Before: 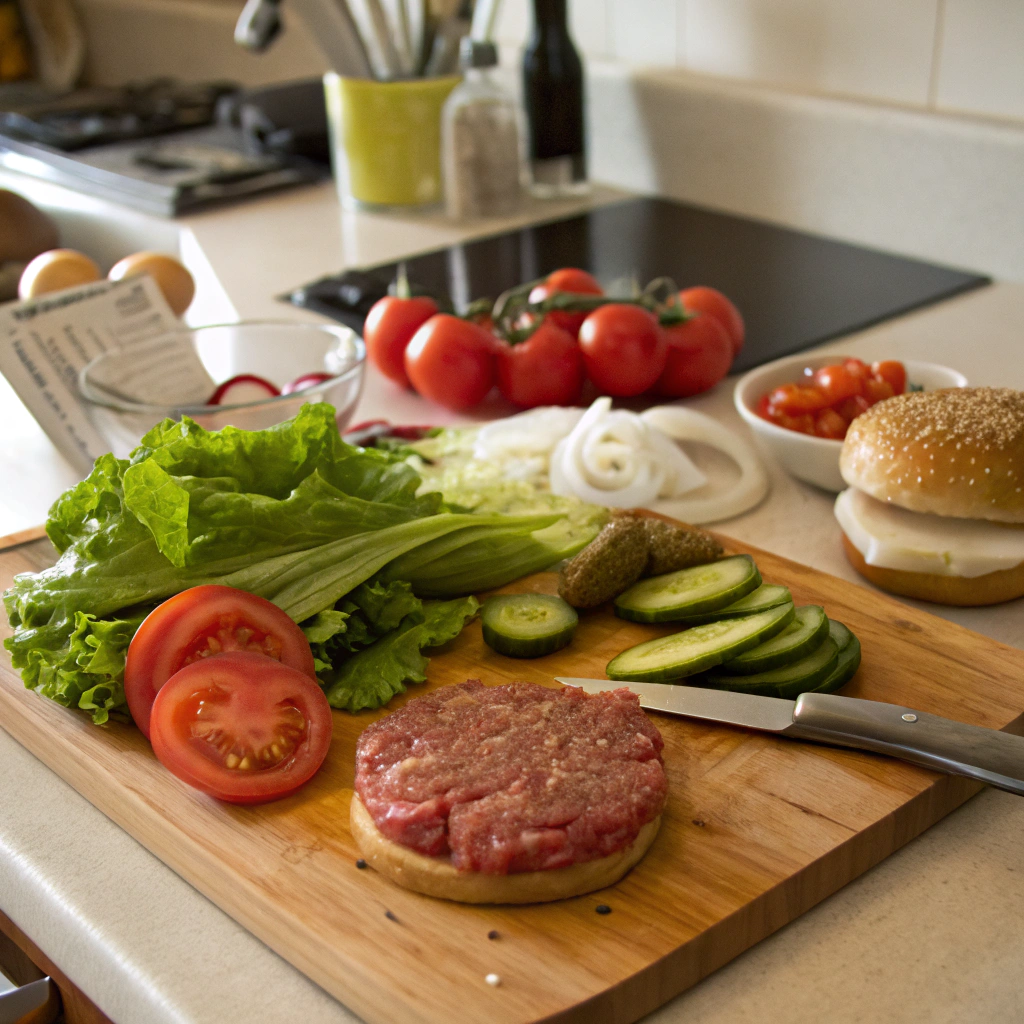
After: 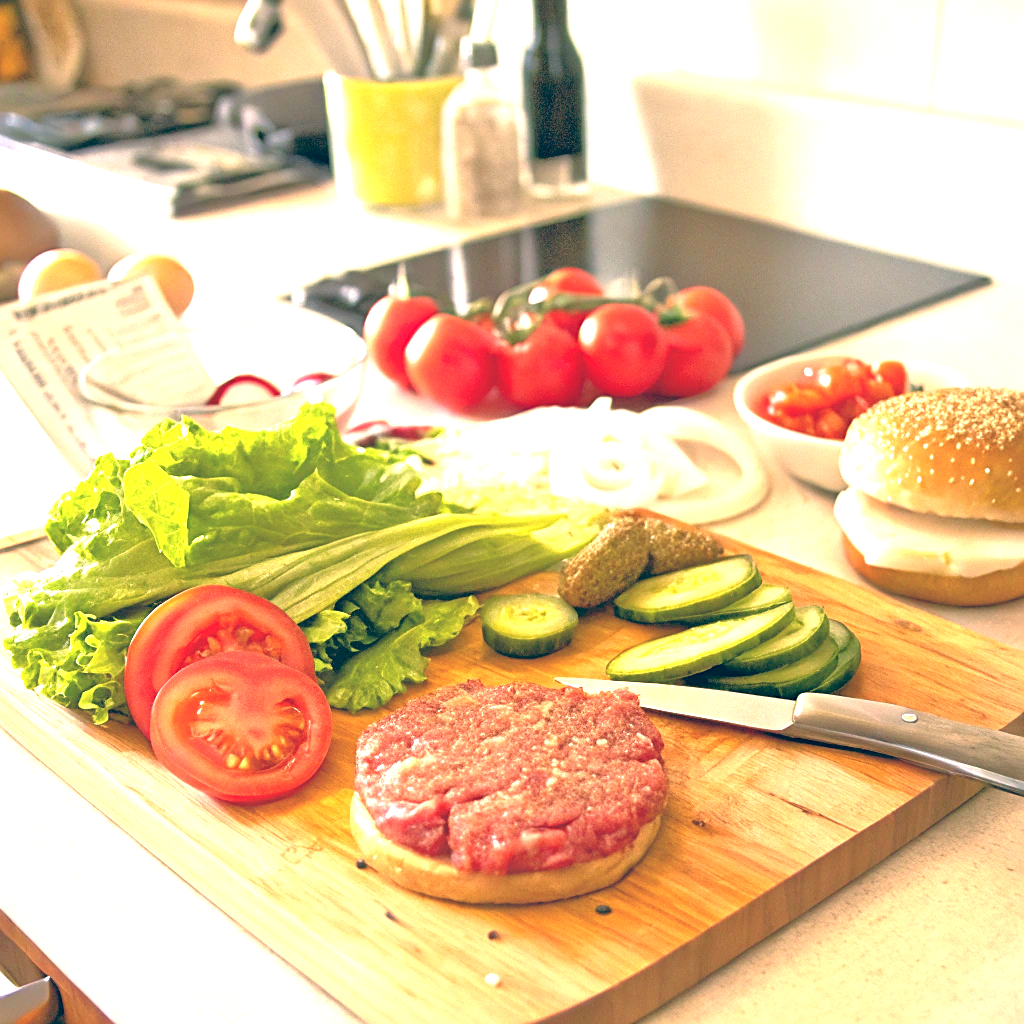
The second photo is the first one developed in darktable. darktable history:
color balance: lift [1.006, 0.985, 1.002, 1.015], gamma [1, 0.953, 1.008, 1.047], gain [1.076, 1.13, 1.004, 0.87]
tone equalizer: -7 EV 0.15 EV, -6 EV 0.6 EV, -5 EV 1.15 EV, -4 EV 1.33 EV, -3 EV 1.15 EV, -2 EV 0.6 EV, -1 EV 0.15 EV, mask exposure compensation -0.5 EV
sharpen: on, module defaults
exposure: black level correction 0, exposure 1.741 EV, compensate exposure bias true, compensate highlight preservation false
